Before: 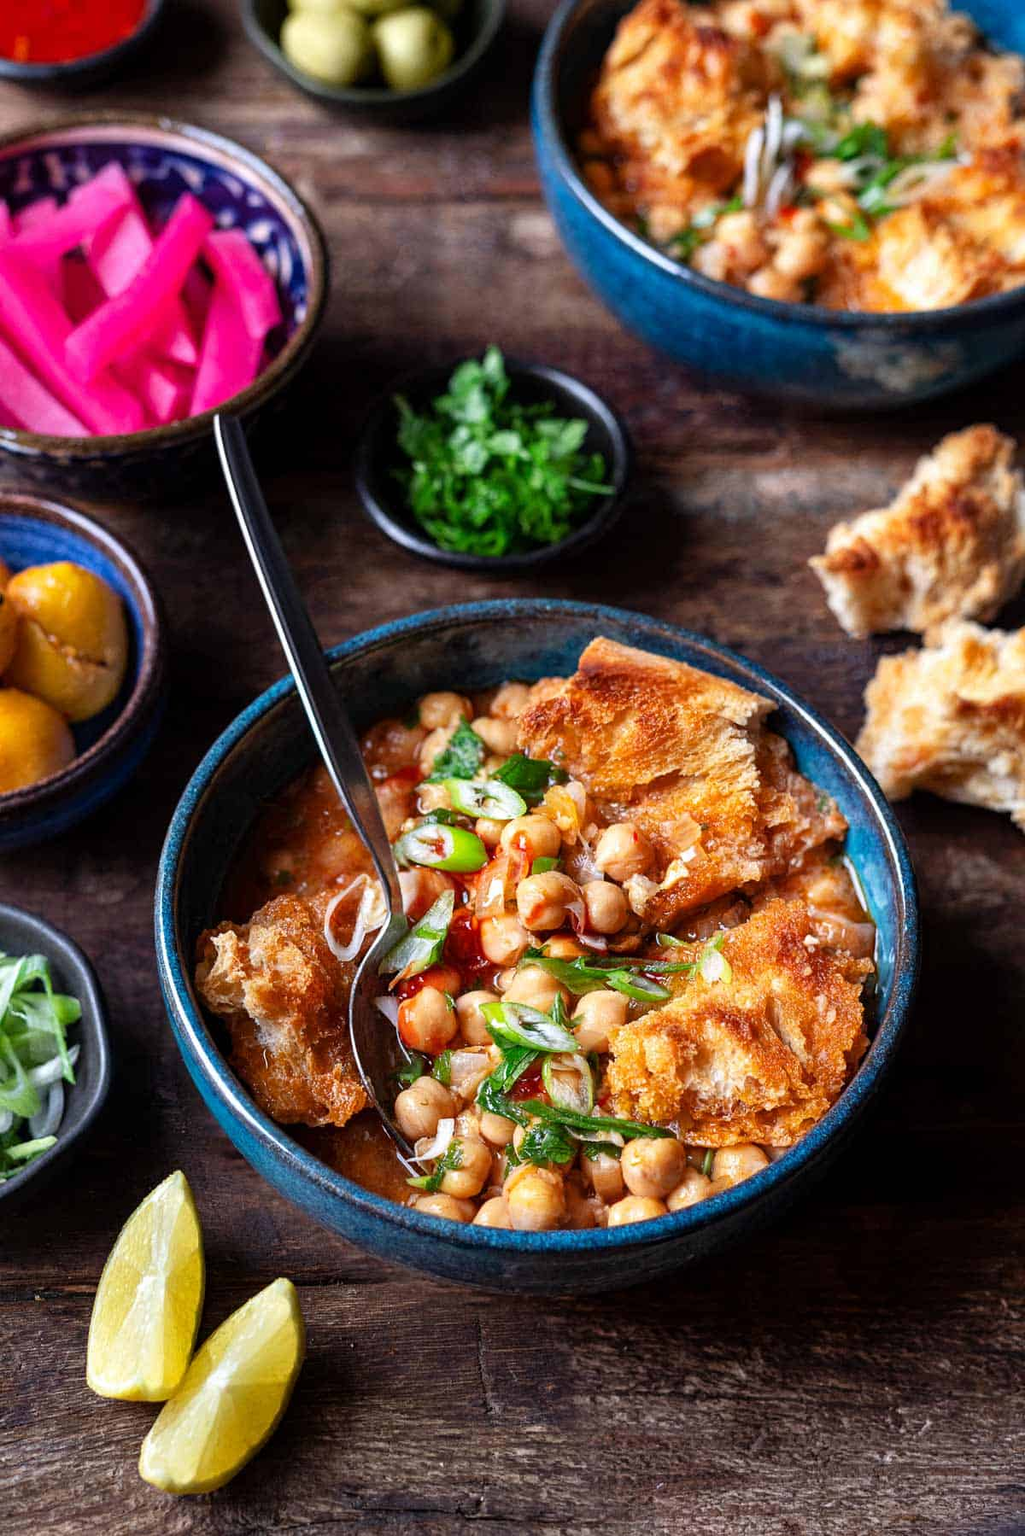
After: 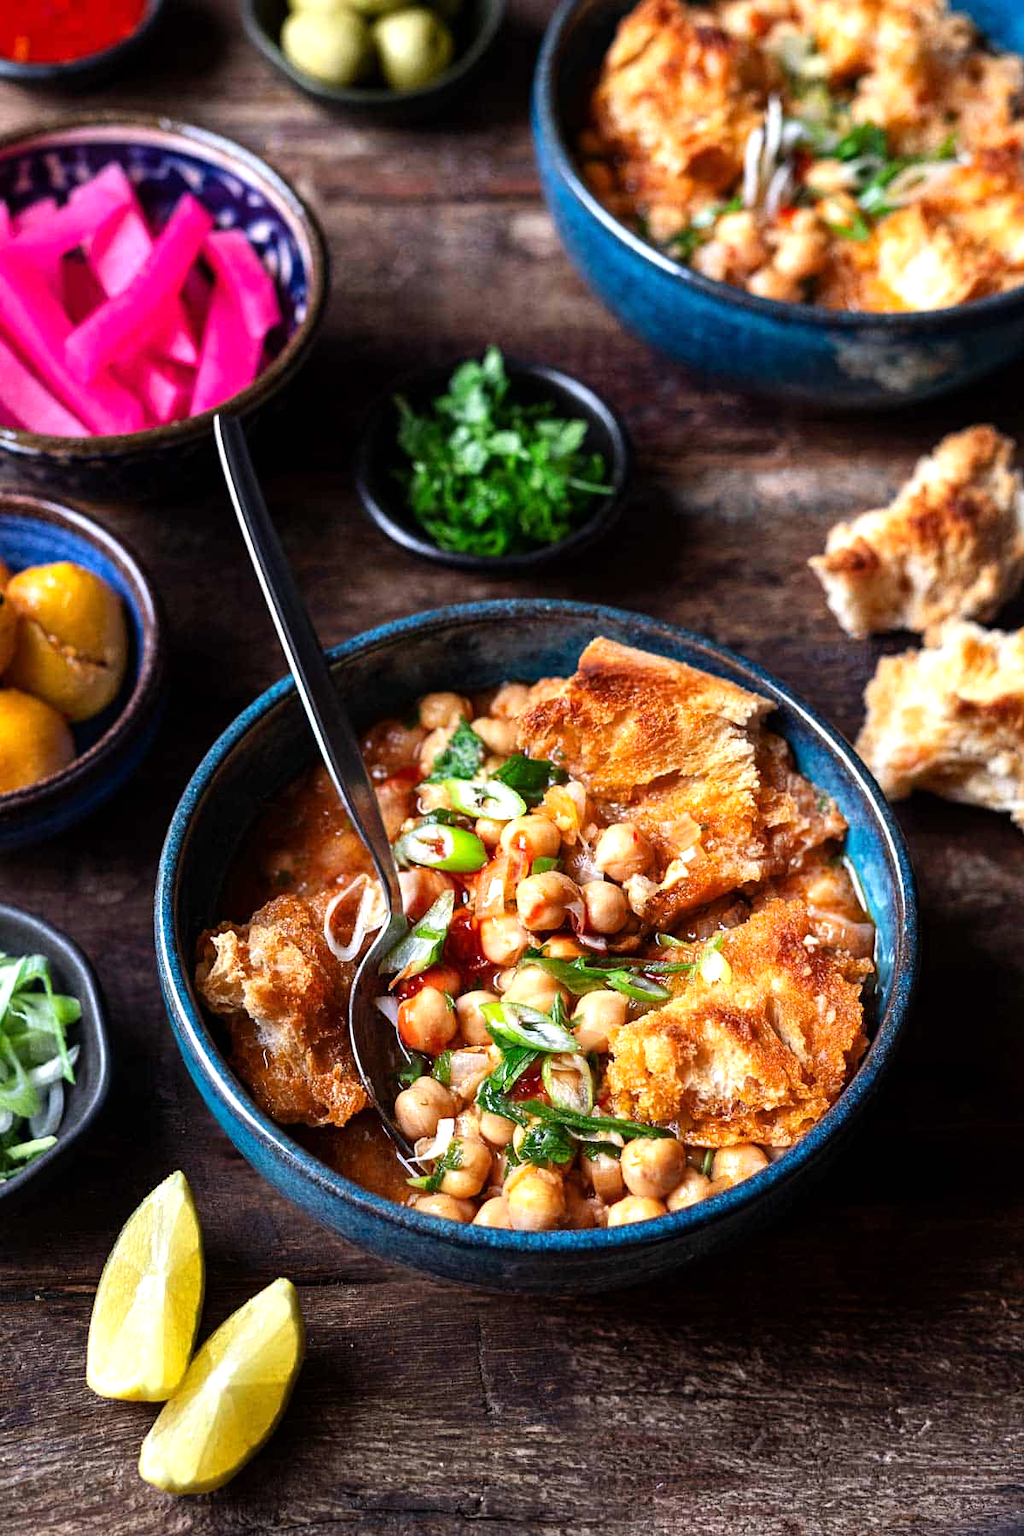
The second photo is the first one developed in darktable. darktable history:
tone equalizer: -8 EV -0.409 EV, -7 EV -0.397 EV, -6 EV -0.365 EV, -5 EV -0.194 EV, -3 EV 0.221 EV, -2 EV 0.334 EV, -1 EV 0.408 EV, +0 EV 0.413 EV, edges refinement/feathering 500, mask exposure compensation -1.57 EV, preserve details no
